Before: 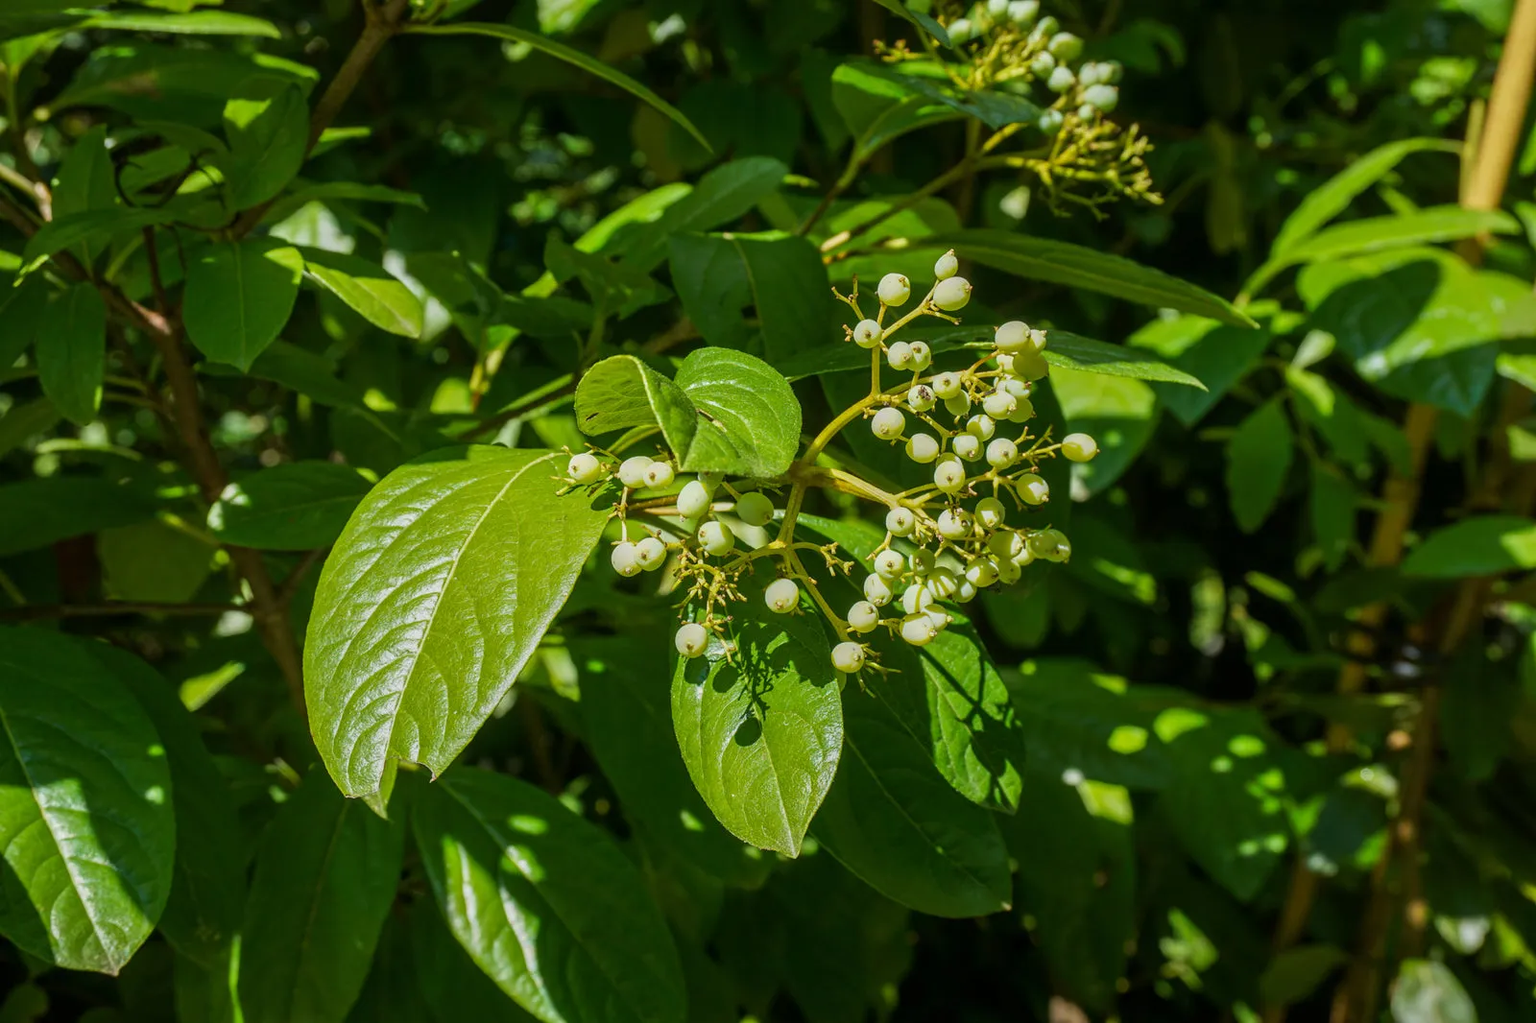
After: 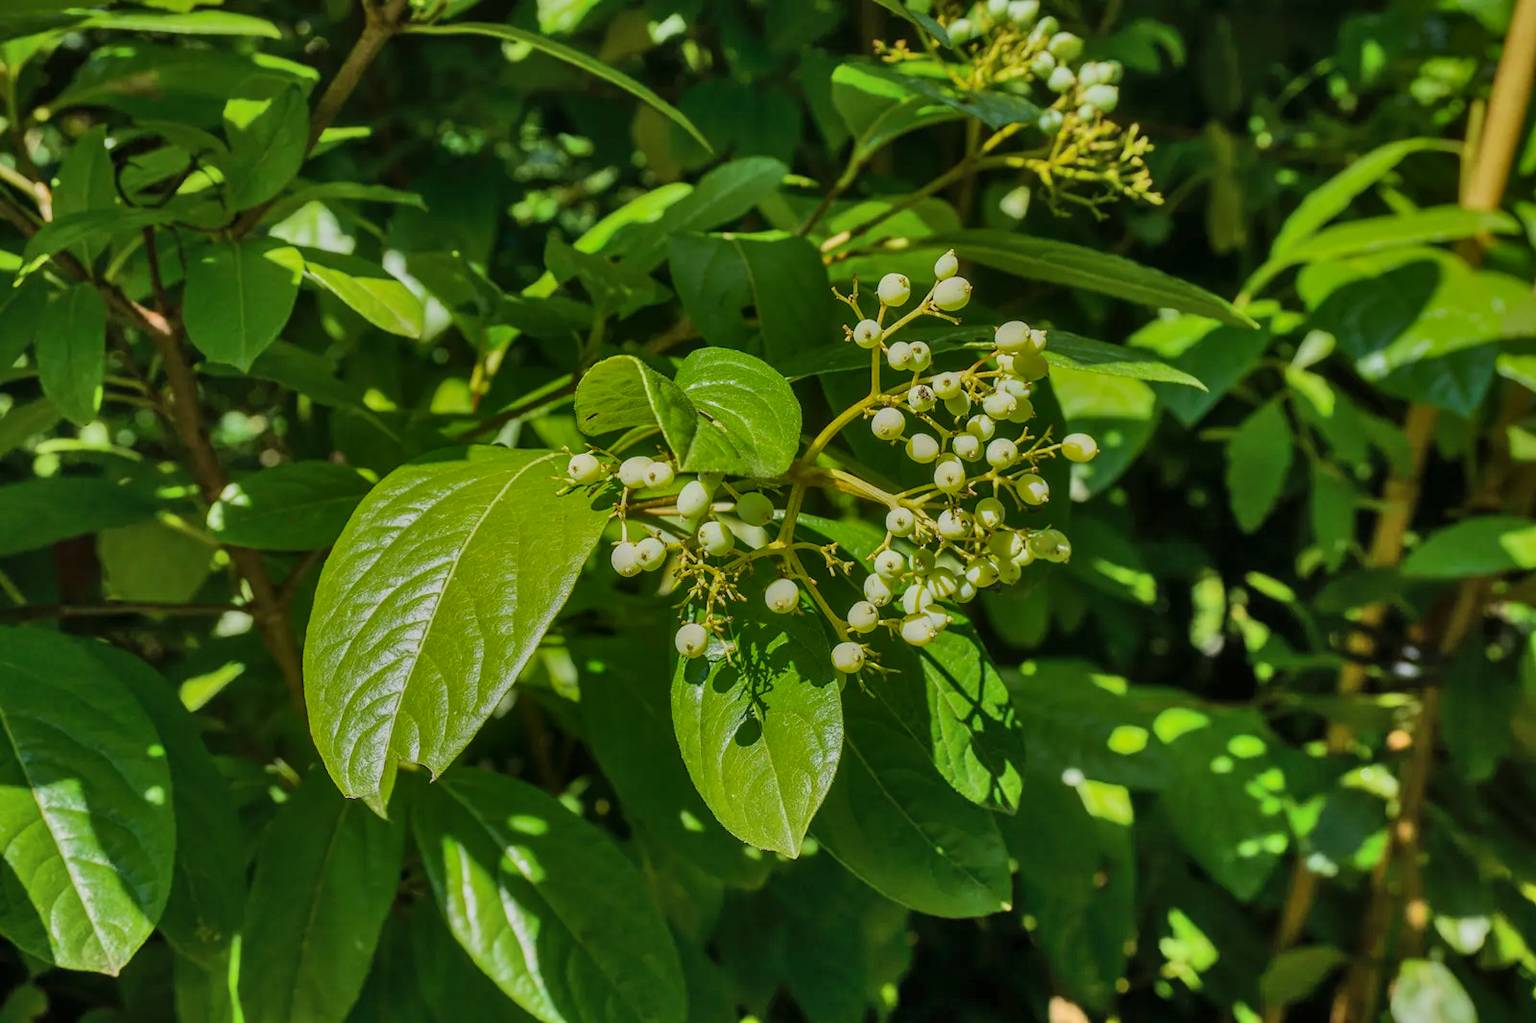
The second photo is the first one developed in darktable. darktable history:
shadows and highlights: shadows 81.3, white point adjustment -9.02, highlights -61.45, soften with gaussian
